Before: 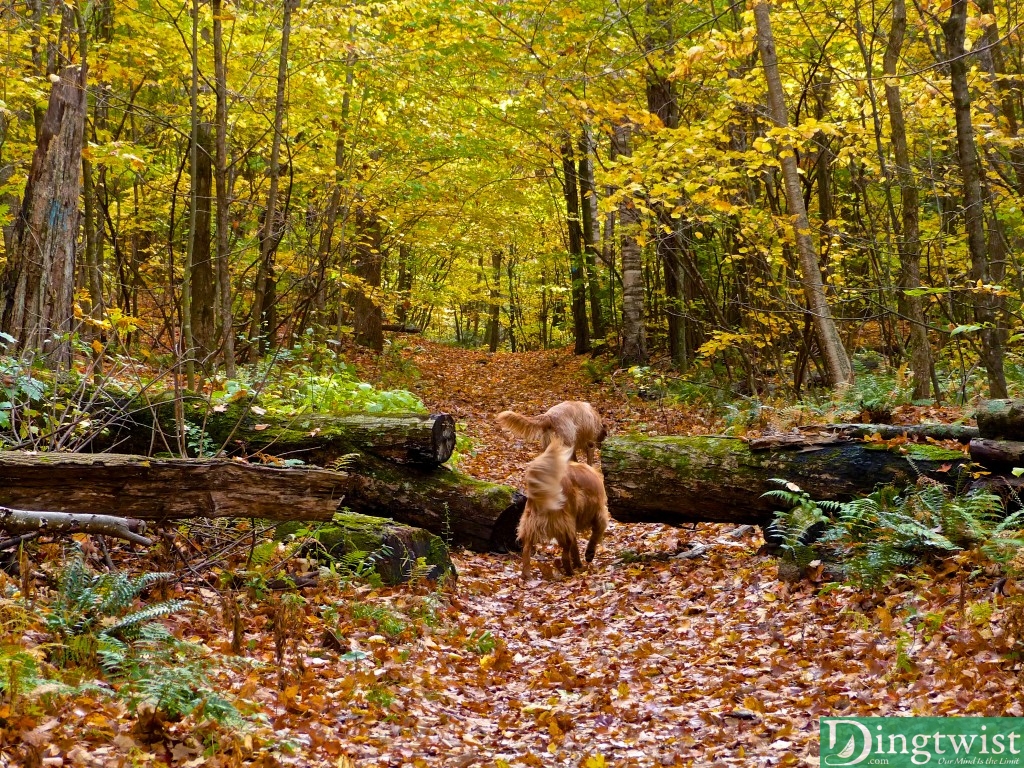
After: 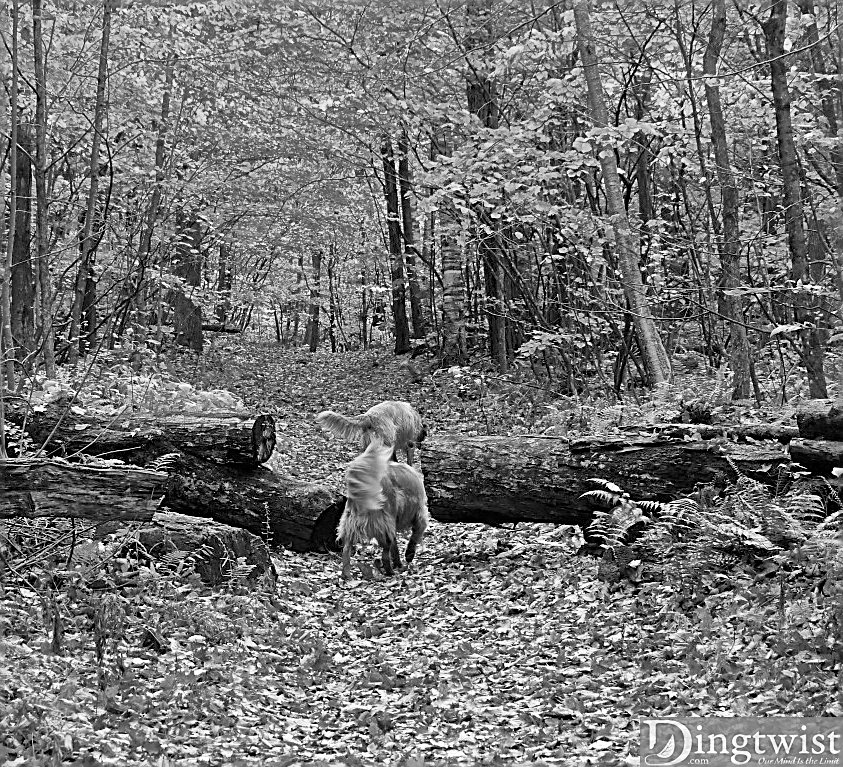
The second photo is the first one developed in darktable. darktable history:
monochrome: a 0, b 0, size 0.5, highlights 0.57
sharpen: amount 1
crop: left 17.582%, bottom 0.031%
contrast brightness saturation: contrast 0.14, brightness 0.21
